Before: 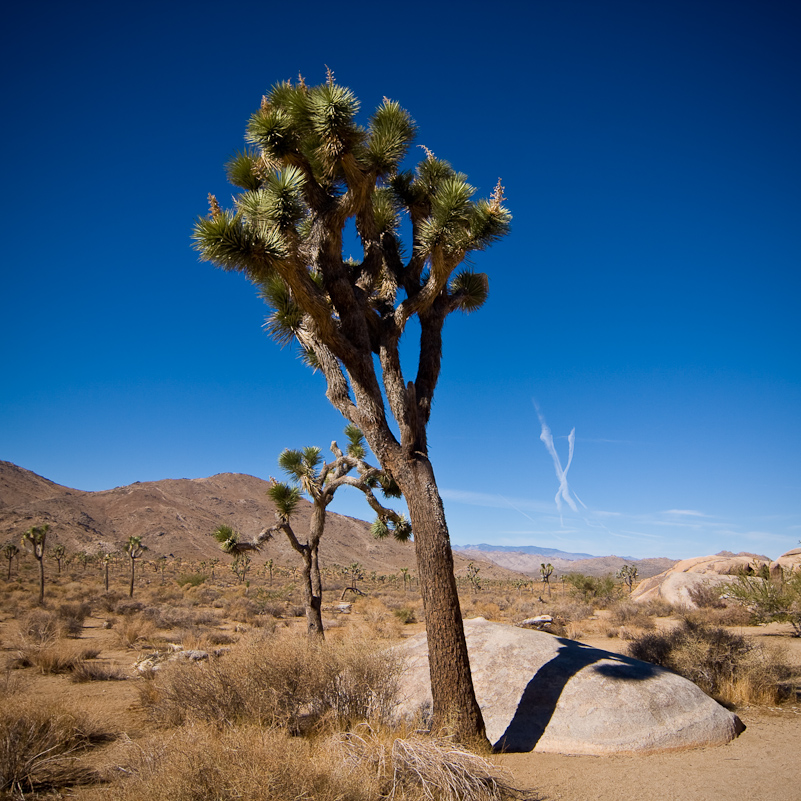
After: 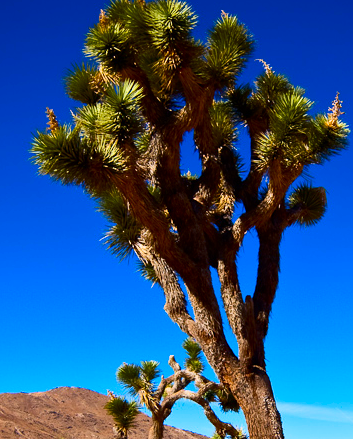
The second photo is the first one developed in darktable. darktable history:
crop: left 20.248%, top 10.86%, right 35.675%, bottom 34.321%
contrast brightness saturation: contrast 0.26, brightness 0.02, saturation 0.87
